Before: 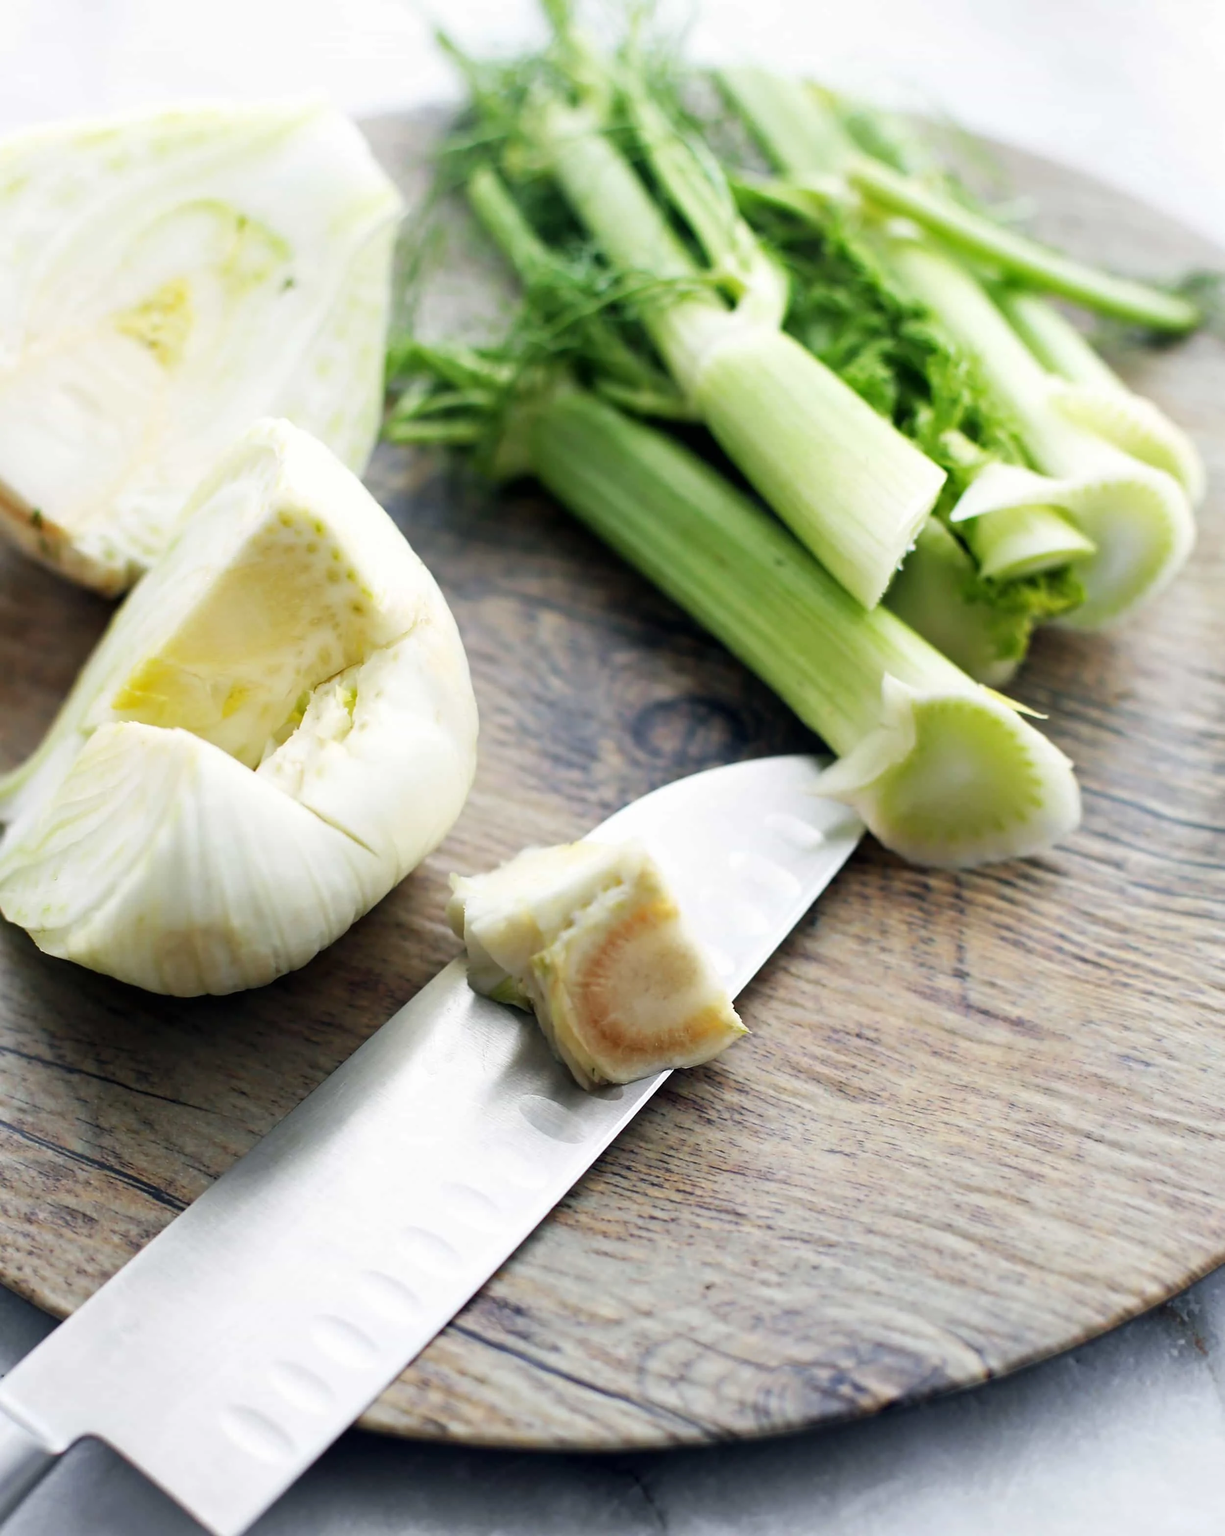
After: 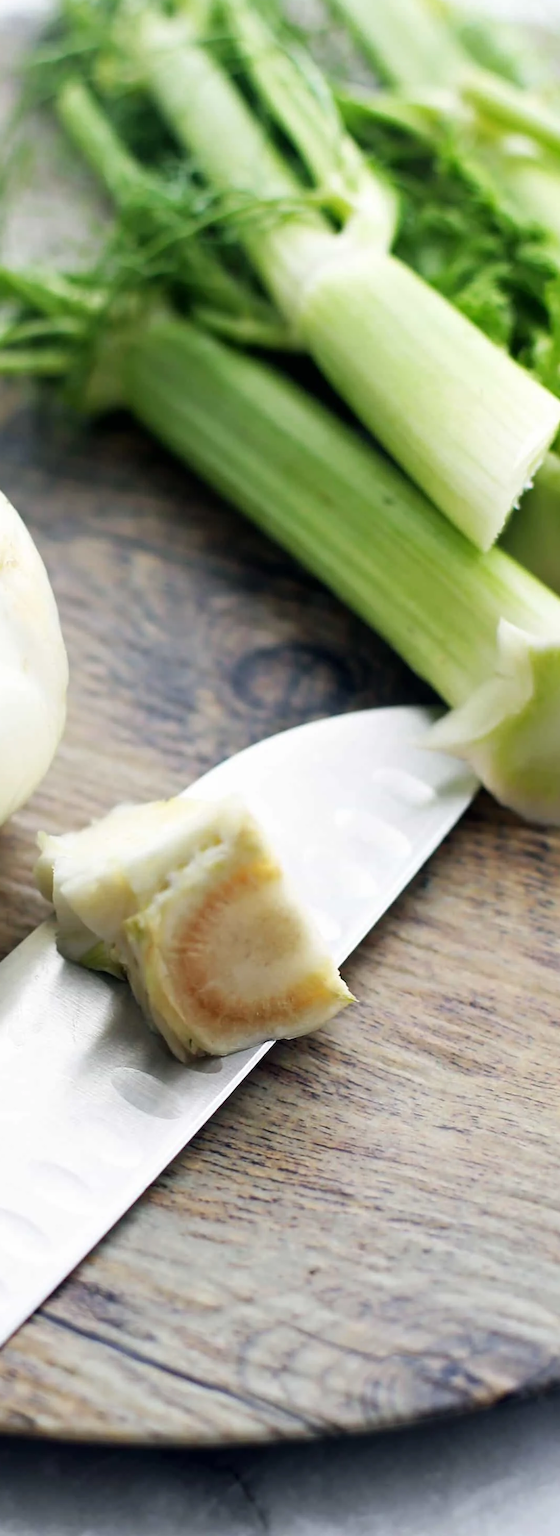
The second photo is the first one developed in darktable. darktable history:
crop: left 33.879%, top 5.974%, right 23.092%
